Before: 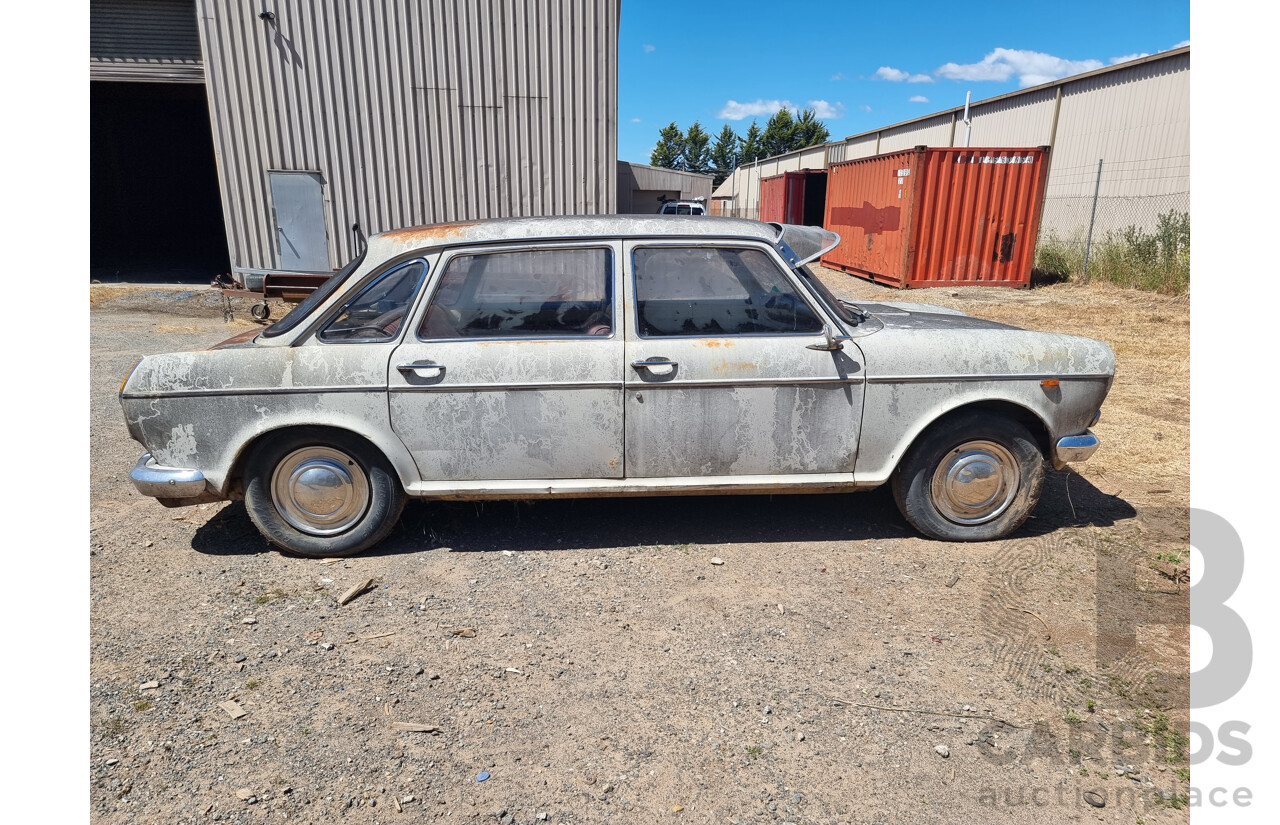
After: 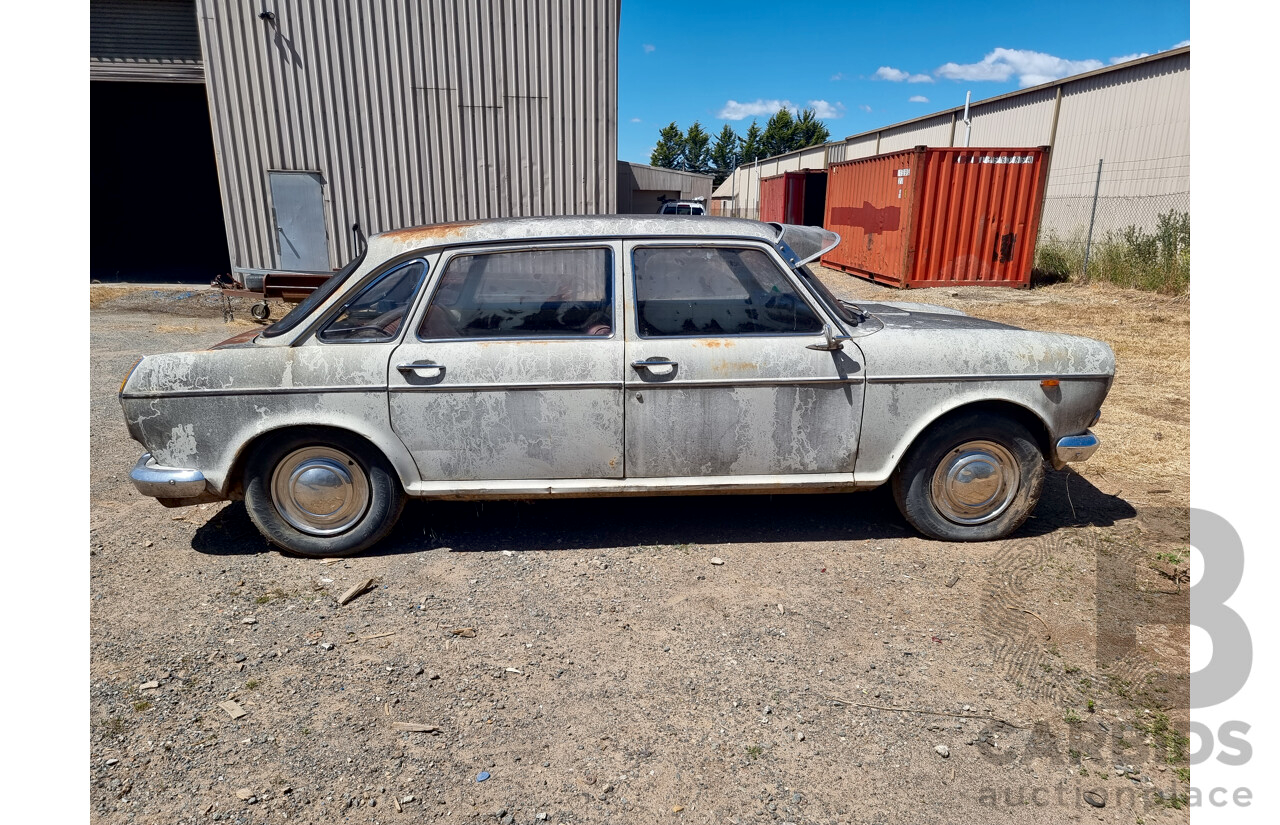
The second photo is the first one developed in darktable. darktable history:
contrast brightness saturation: brightness -0.09
exposure: black level correction 0.005, exposure 0.001 EV, compensate highlight preservation false
